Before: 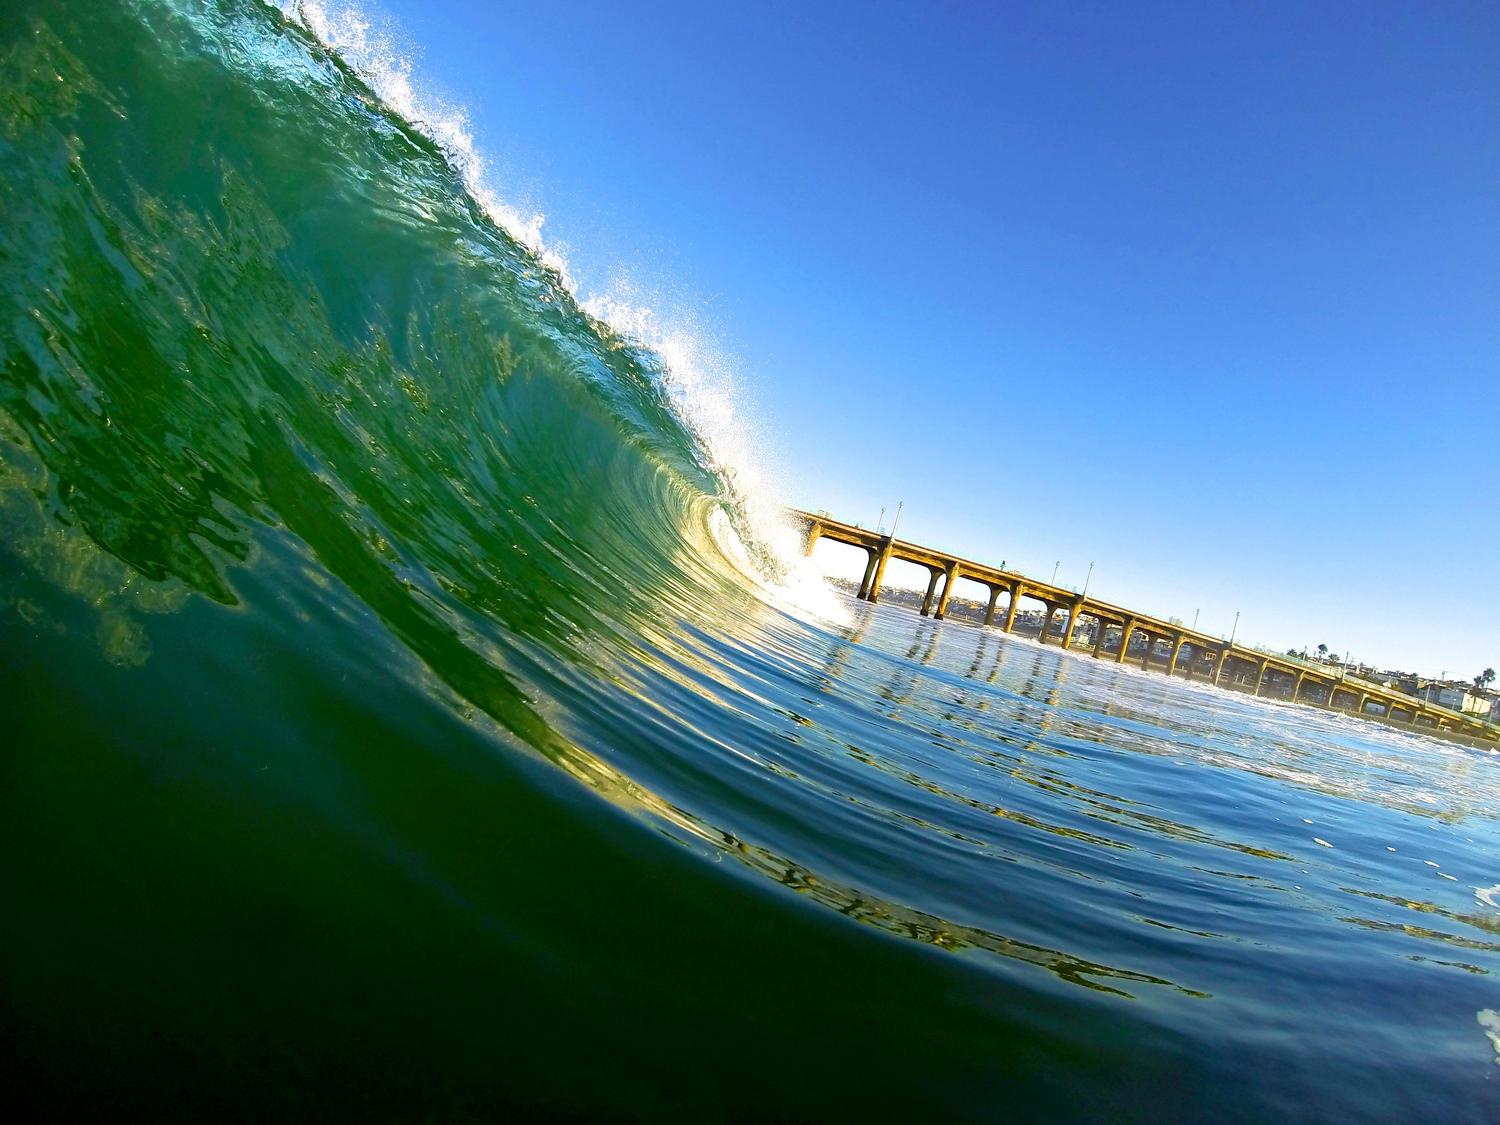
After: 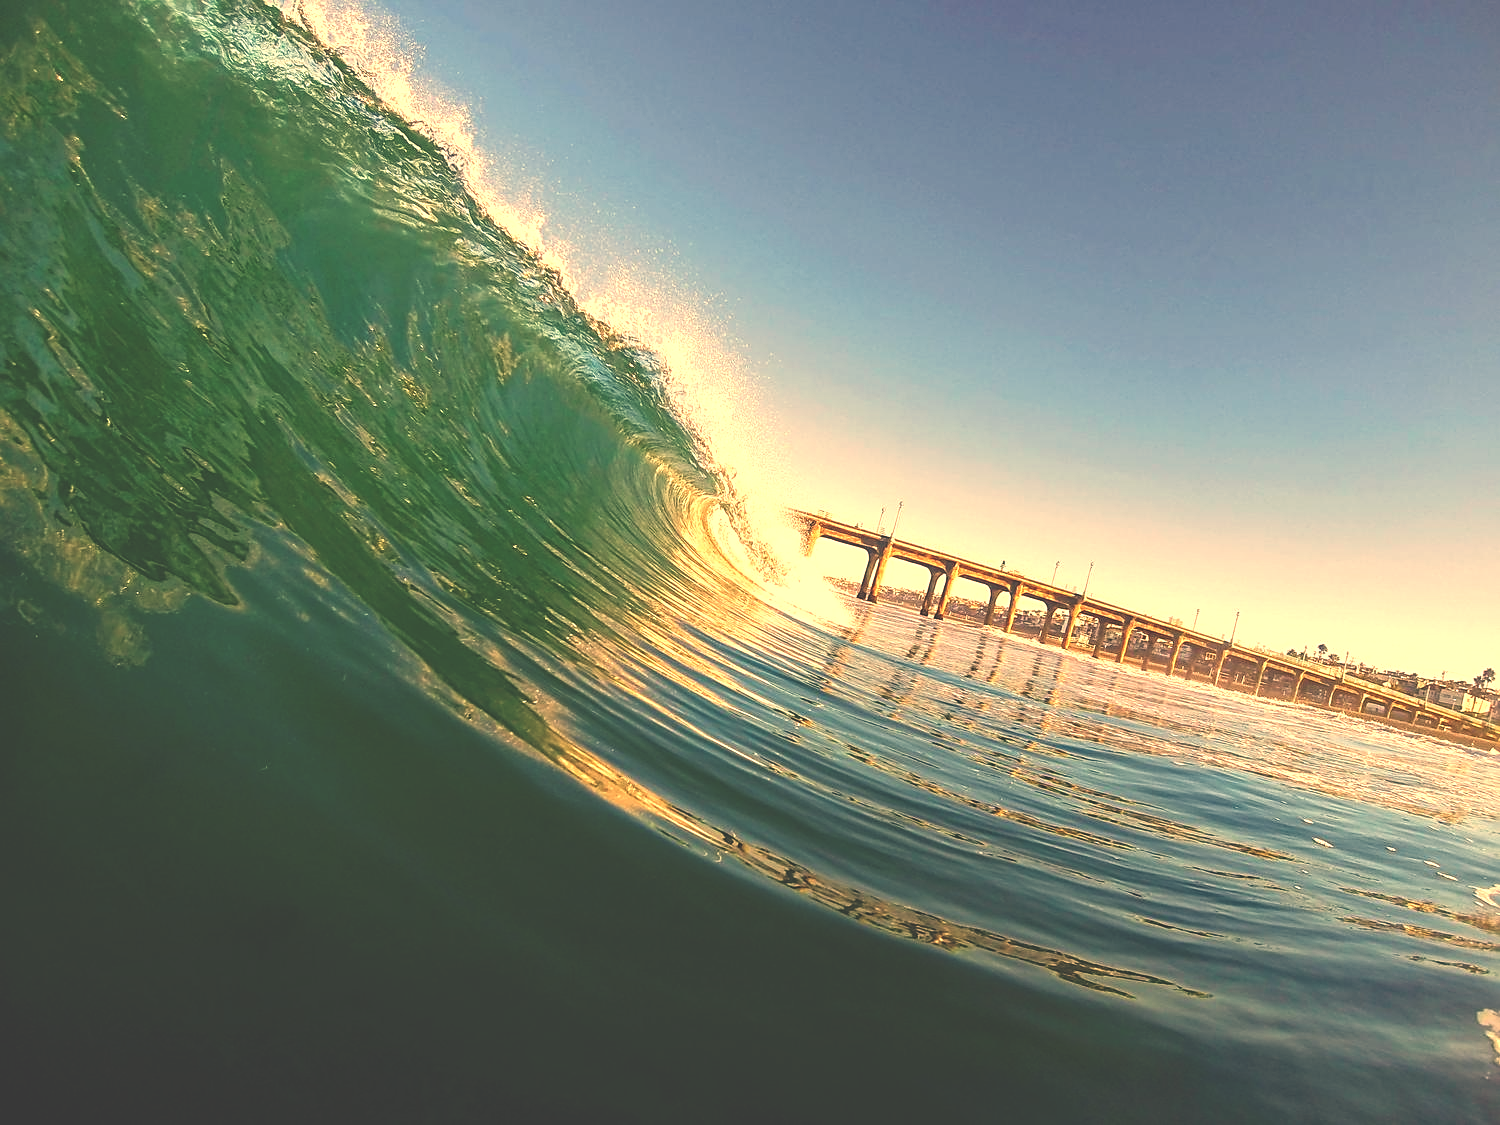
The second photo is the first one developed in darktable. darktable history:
sharpen: on, module defaults
white balance: red 1.467, blue 0.684
local contrast: on, module defaults
exposure: black level correction -0.041, exposure 0.064 EV, compensate highlight preservation false
